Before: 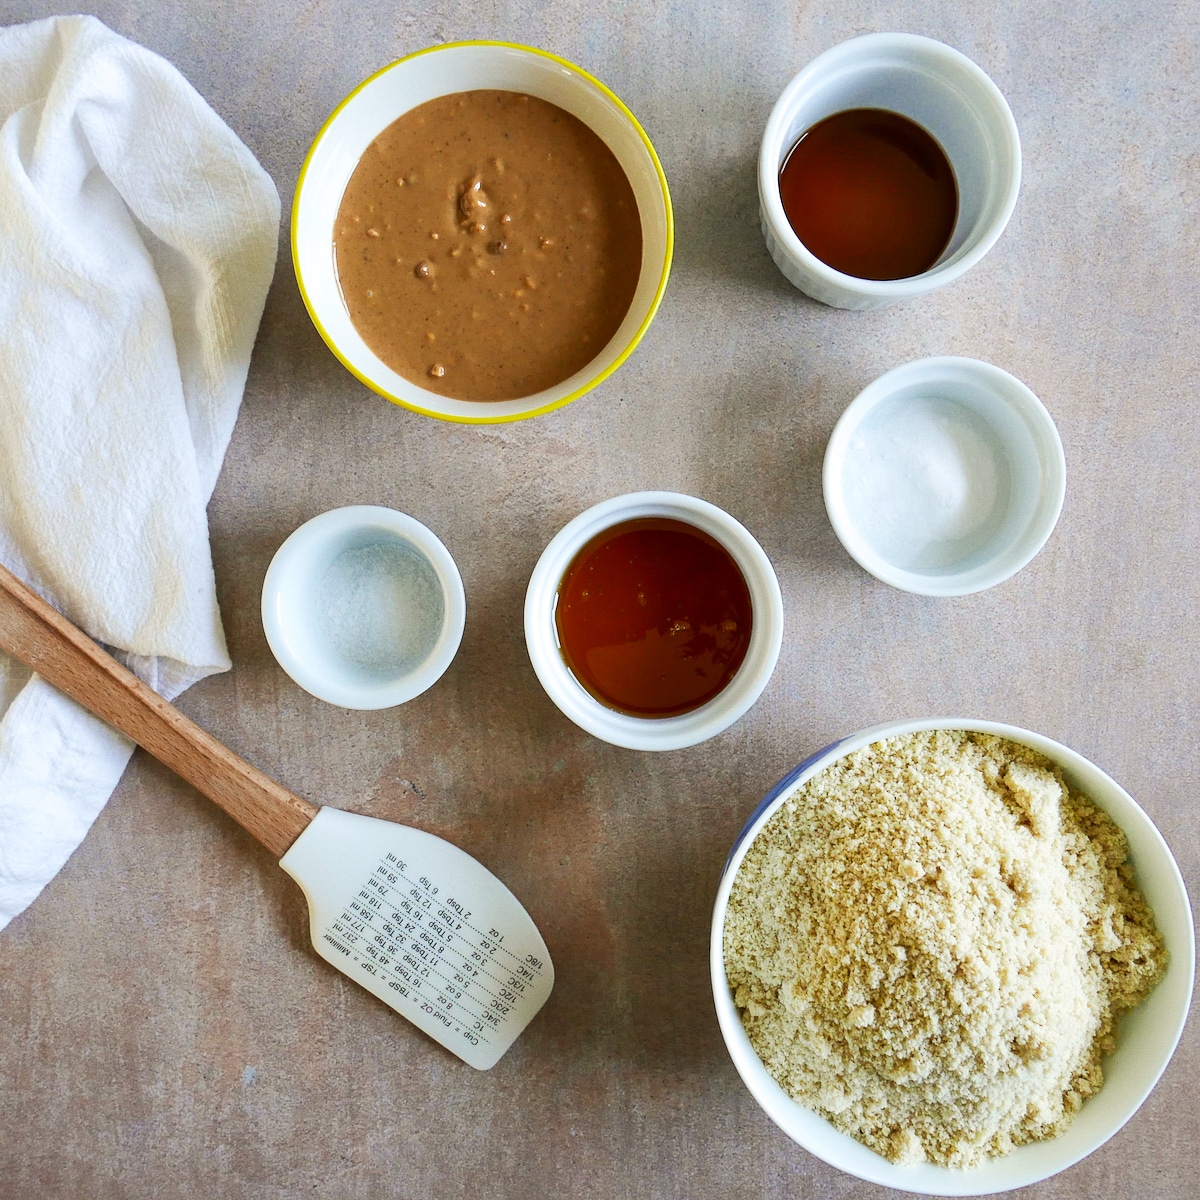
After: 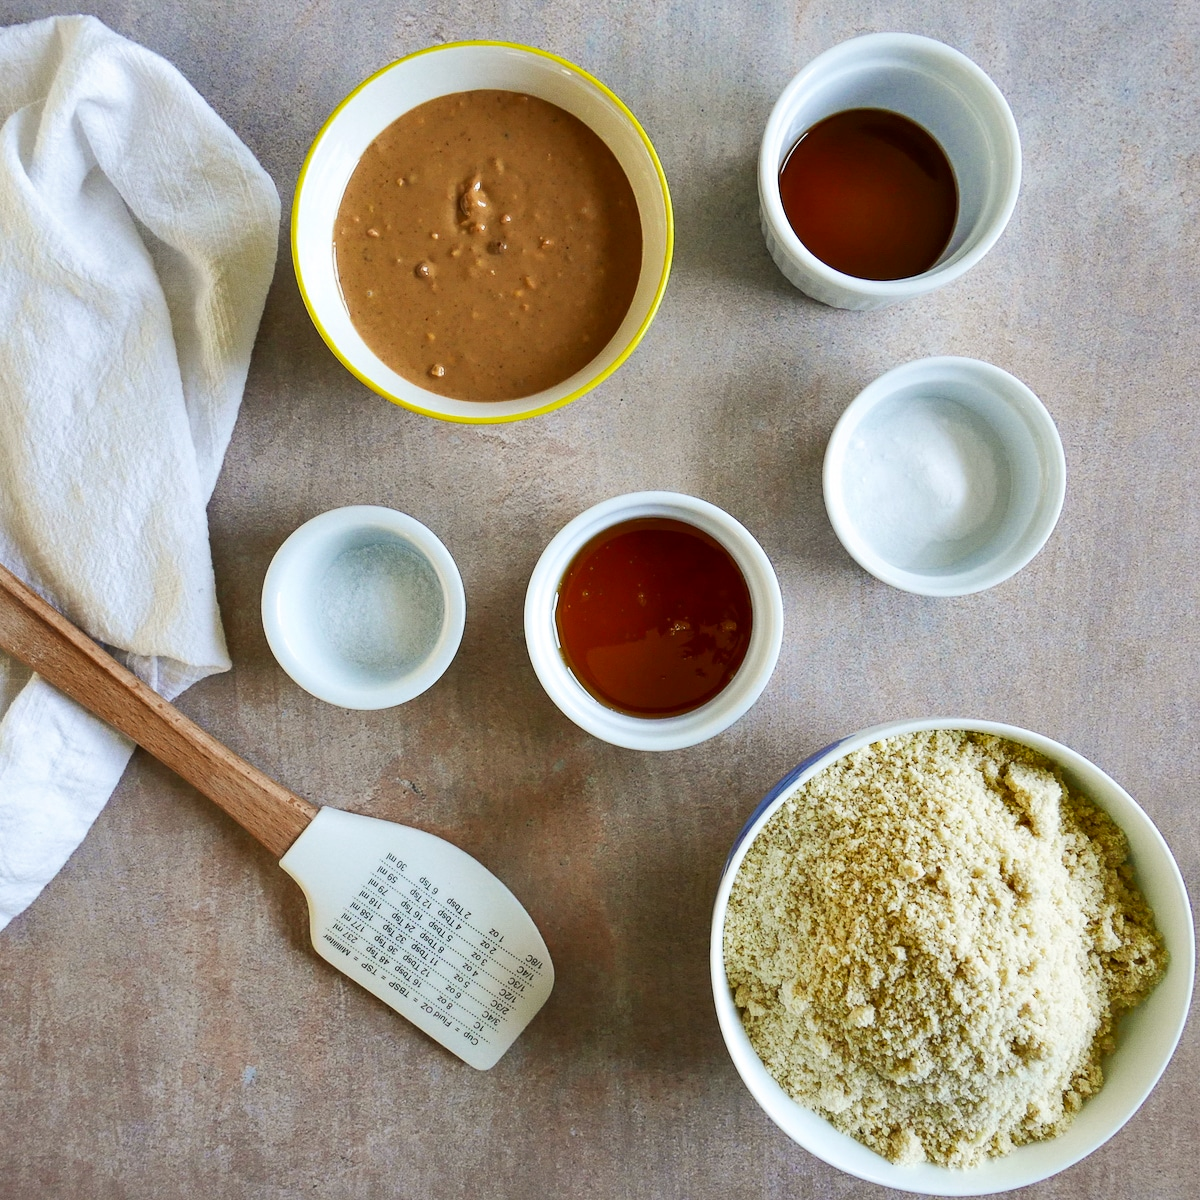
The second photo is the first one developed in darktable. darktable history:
contrast brightness saturation: contrast 0.047
shadows and highlights: white point adjustment 0.064, soften with gaussian
